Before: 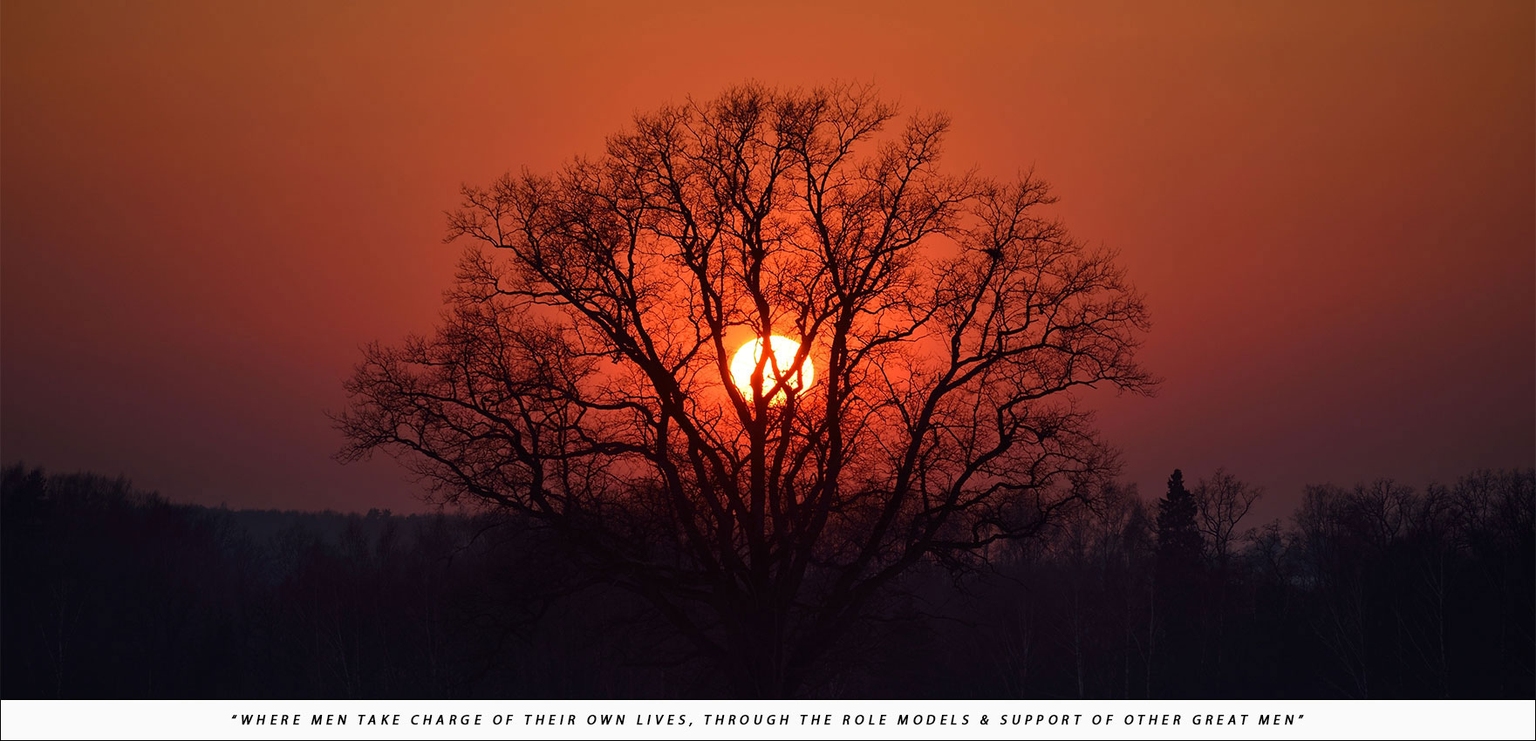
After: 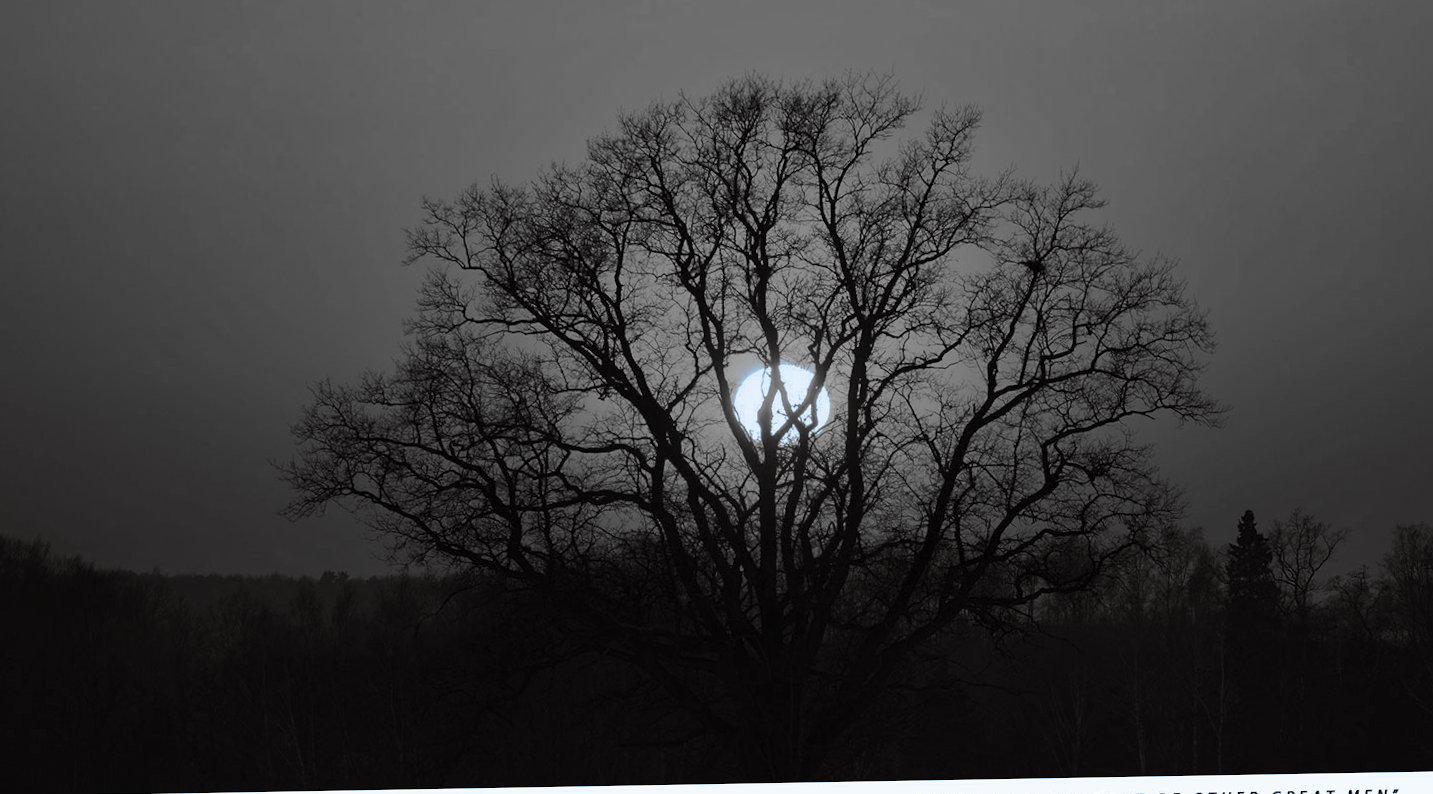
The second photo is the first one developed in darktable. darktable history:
color zones: curves: ch0 [(0, 0.613) (0.01, 0.613) (0.245, 0.448) (0.498, 0.529) (0.642, 0.665) (0.879, 0.777) (0.99, 0.613)]; ch1 [(0, 0) (0.143, 0) (0.286, 0) (0.429, 0) (0.571, 0) (0.714, 0) (0.857, 0)], mix -121.96%
monochrome: a -3.63, b -0.465
crop and rotate: angle 1°, left 4.281%, top 0.642%, right 11.383%, bottom 2.486%
split-toning: shadows › hue 351.18°, shadows › saturation 0.86, highlights › hue 218.82°, highlights › saturation 0.73, balance -19.167
color balance rgb: perceptual saturation grading › global saturation 30%, global vibrance 10%
